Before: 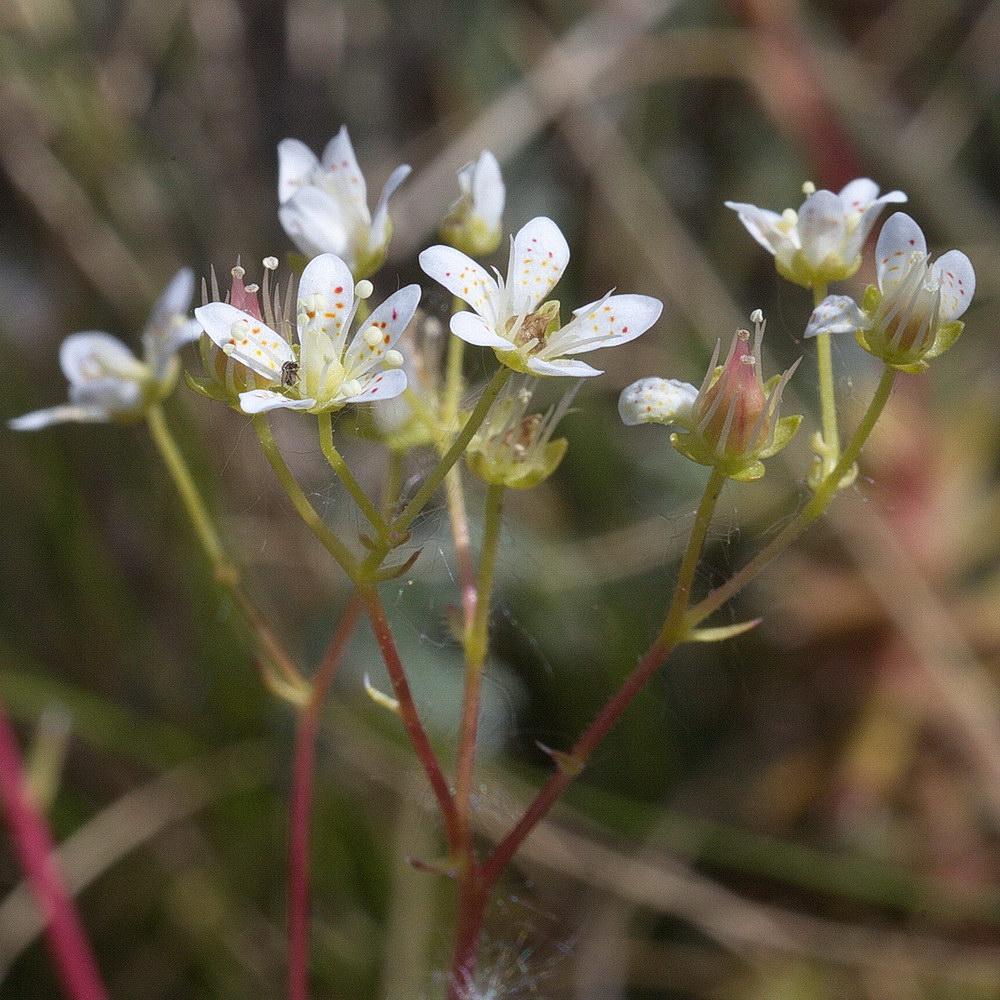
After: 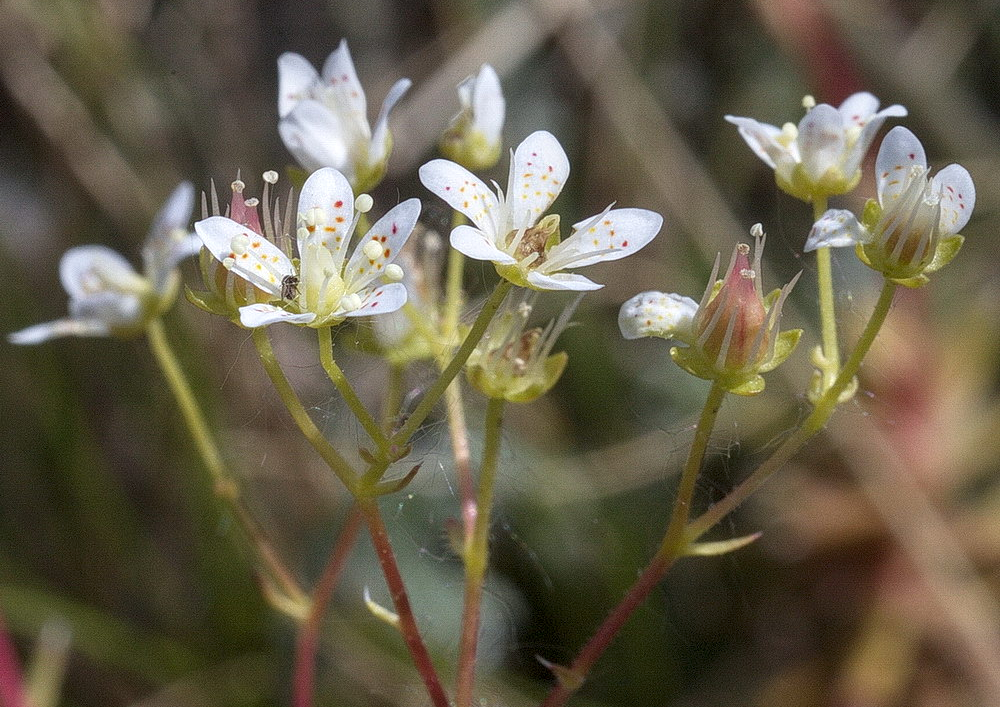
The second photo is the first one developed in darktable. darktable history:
crop and rotate: top 8.67%, bottom 20.533%
local contrast: on, module defaults
